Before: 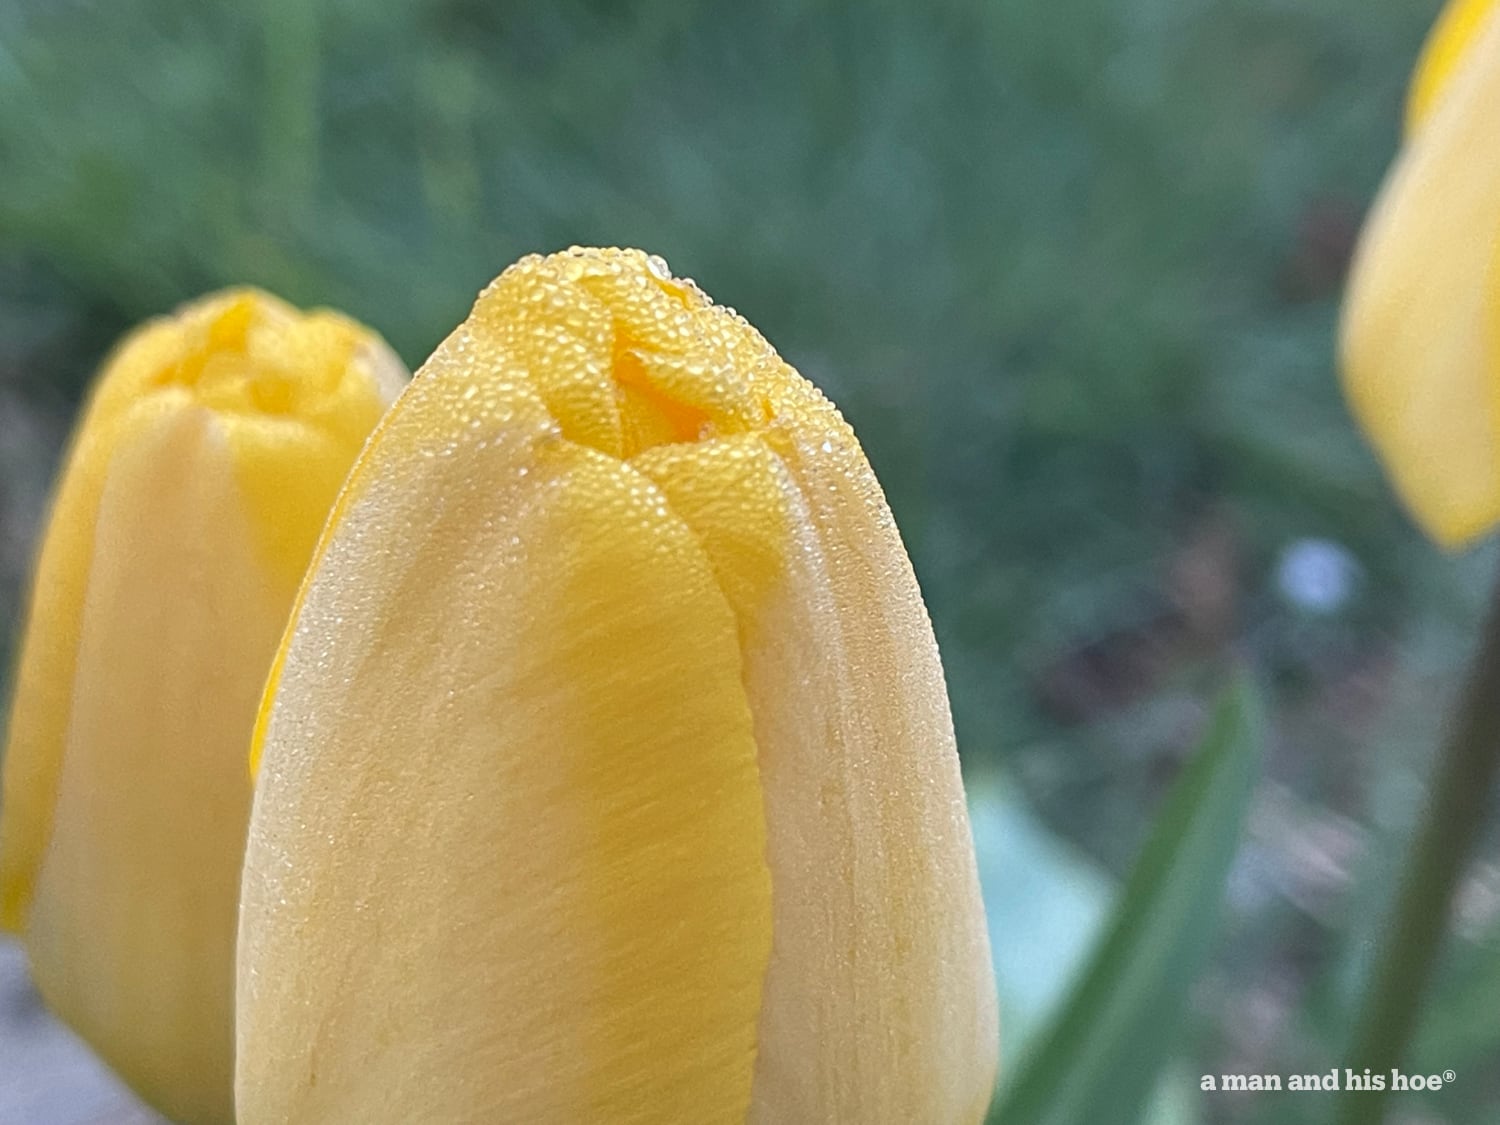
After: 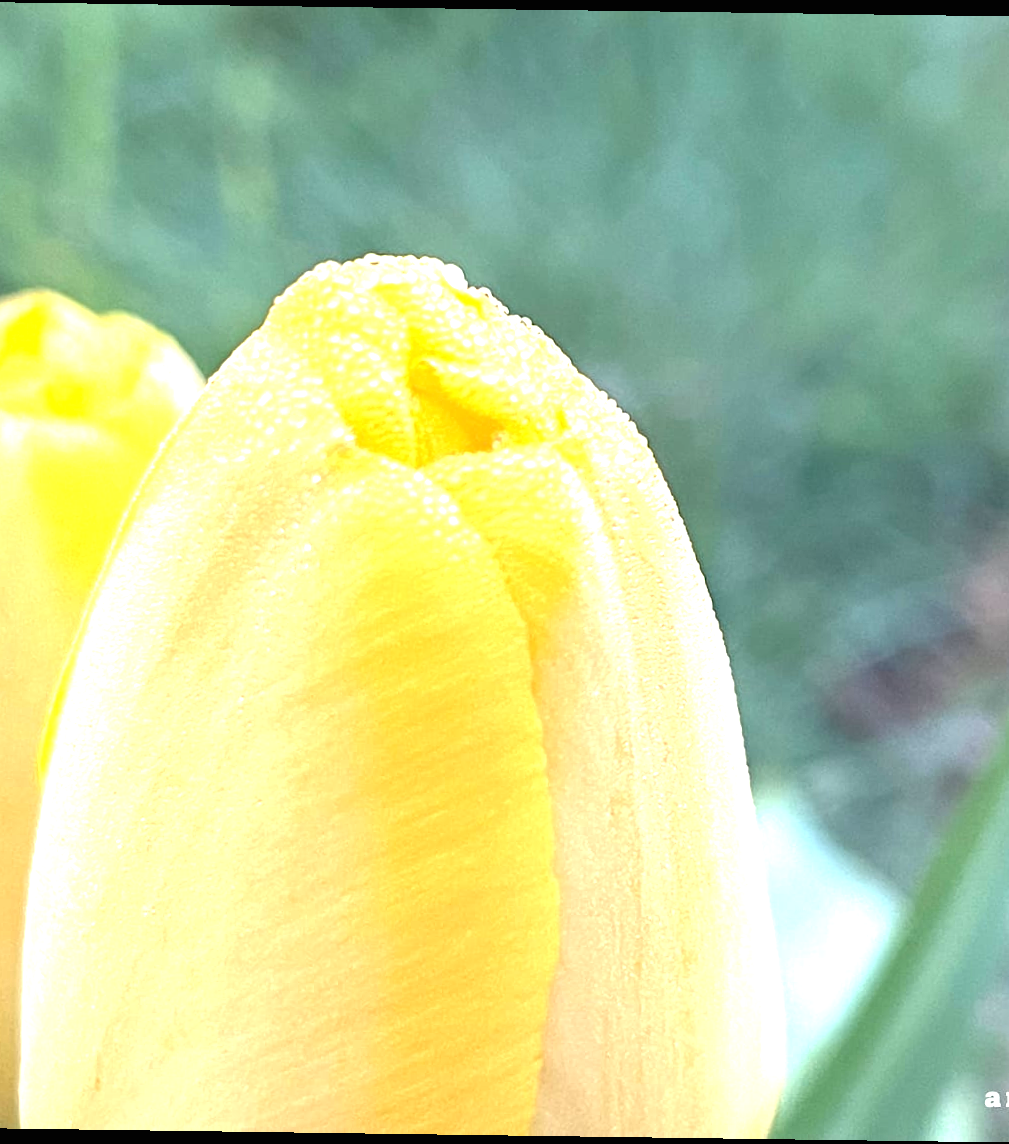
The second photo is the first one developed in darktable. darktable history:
crop and rotate: left 14.292%, right 19.041%
rotate and perspective: rotation 0.8°, automatic cropping off
exposure: black level correction 0, exposure 1.45 EV, compensate exposure bias true, compensate highlight preservation false
